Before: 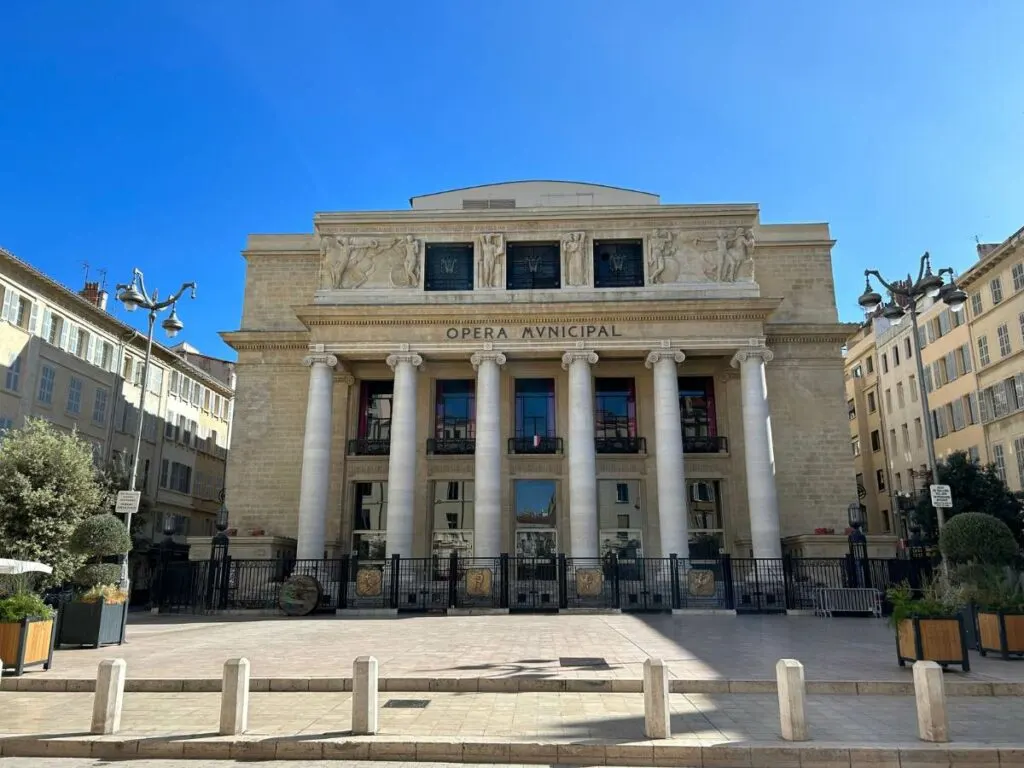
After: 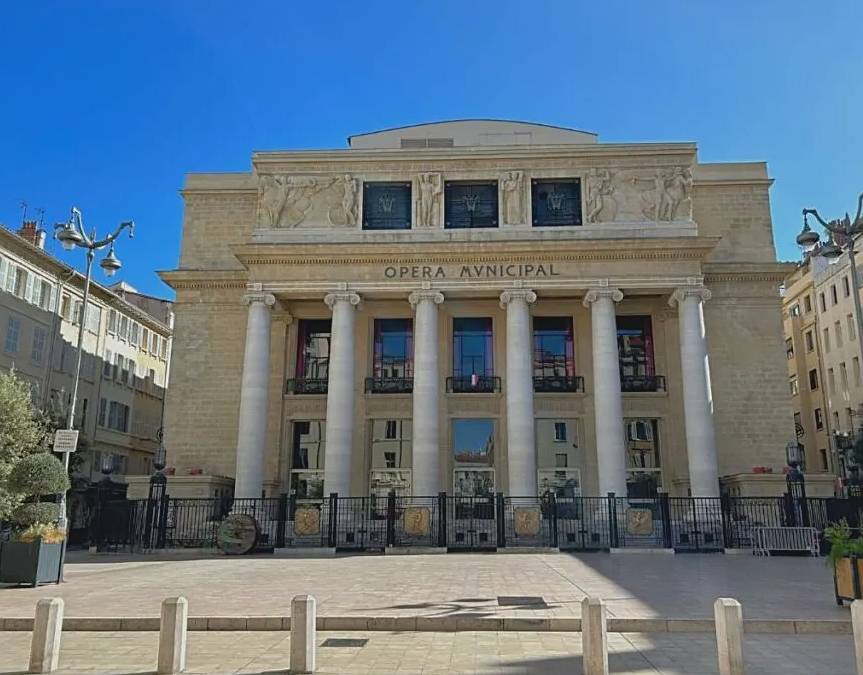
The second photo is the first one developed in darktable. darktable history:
exposure: black level correction -0.001, exposure 0.08 EV, compensate highlight preservation false
crop: left 6.15%, top 8.04%, right 9.543%, bottom 4.044%
shadows and highlights: shadows 31.92, highlights -32.9, soften with gaussian
contrast brightness saturation: contrast -0.11
tone equalizer: -8 EV 0.221 EV, -7 EV 0.435 EV, -6 EV 0.434 EV, -5 EV 0.27 EV, -3 EV -0.264 EV, -2 EV -0.387 EV, -1 EV -0.434 EV, +0 EV -0.24 EV, edges refinement/feathering 500, mask exposure compensation -1.57 EV, preserve details no
sharpen: on, module defaults
